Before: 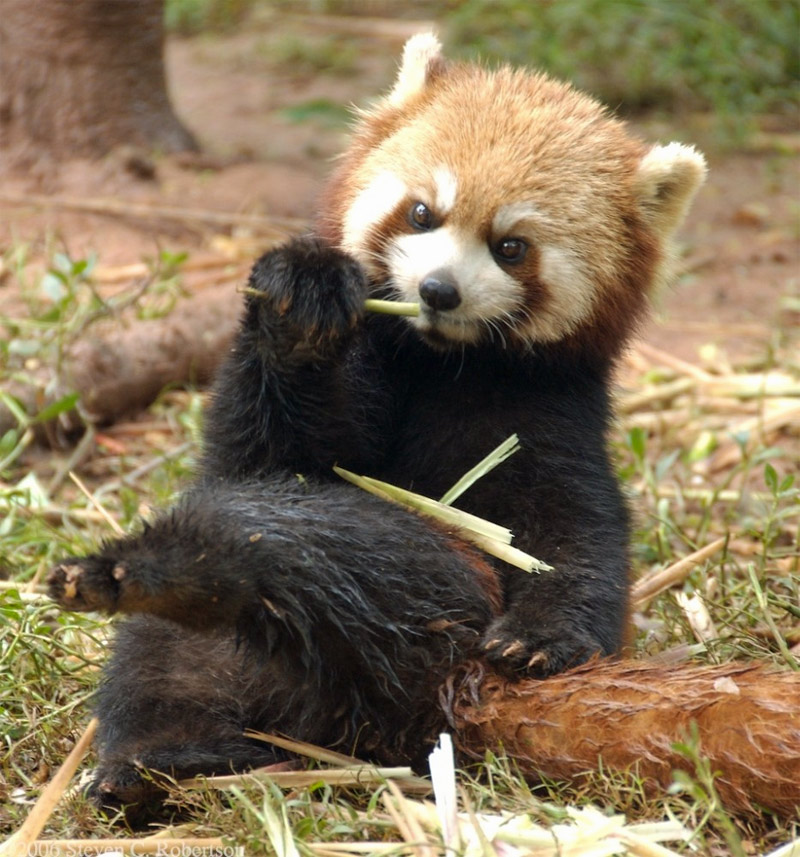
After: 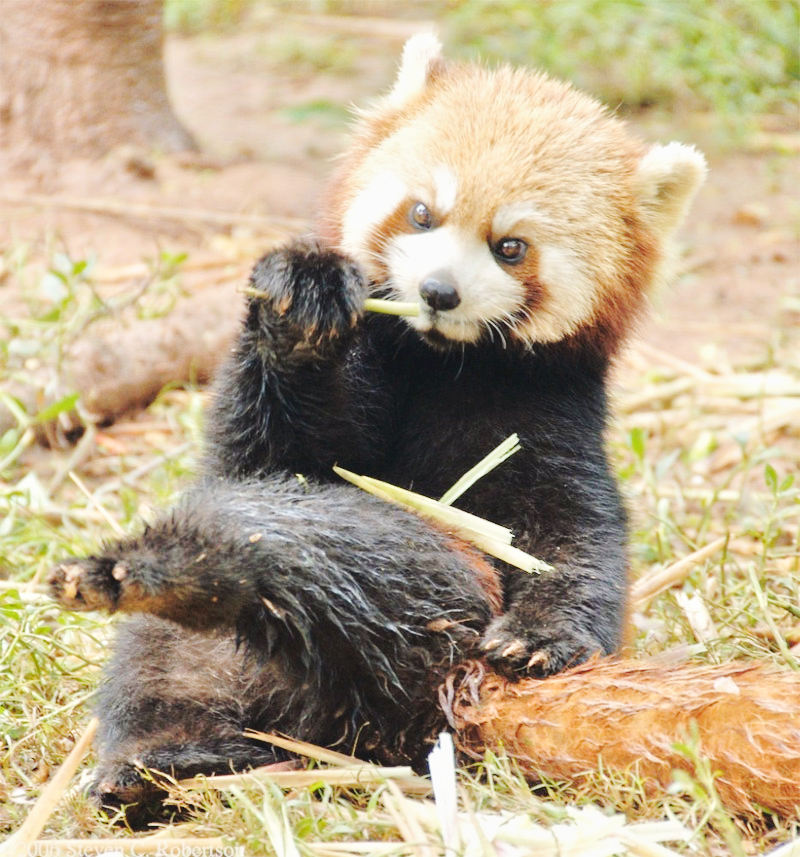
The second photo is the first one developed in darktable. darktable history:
exposure: black level correction 0.001, exposure -0.2 EV, compensate highlight preservation false
base curve: curves: ch0 [(0, 0.007) (0.028, 0.063) (0.121, 0.311) (0.46, 0.743) (0.859, 0.957) (1, 1)], preserve colors none
tone equalizer: -7 EV 0.15 EV, -6 EV 0.6 EV, -5 EV 1.15 EV, -4 EV 1.33 EV, -3 EV 1.15 EV, -2 EV 0.6 EV, -1 EV 0.15 EV, mask exposure compensation -0.5 EV
